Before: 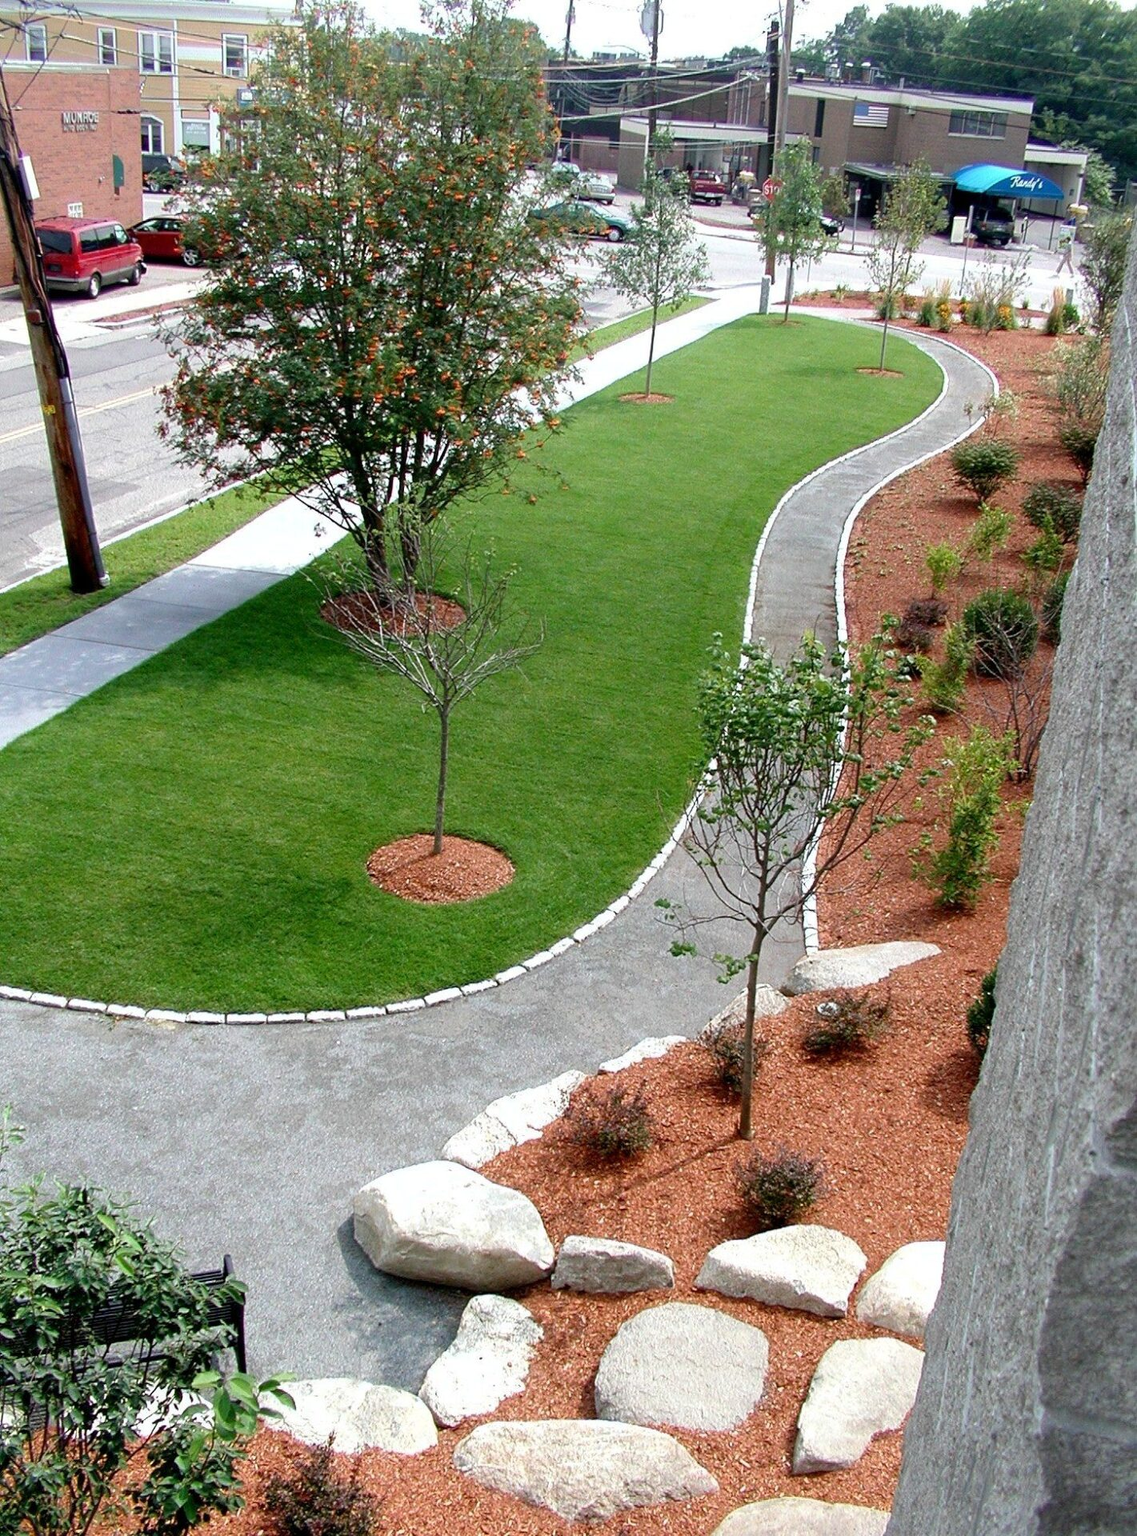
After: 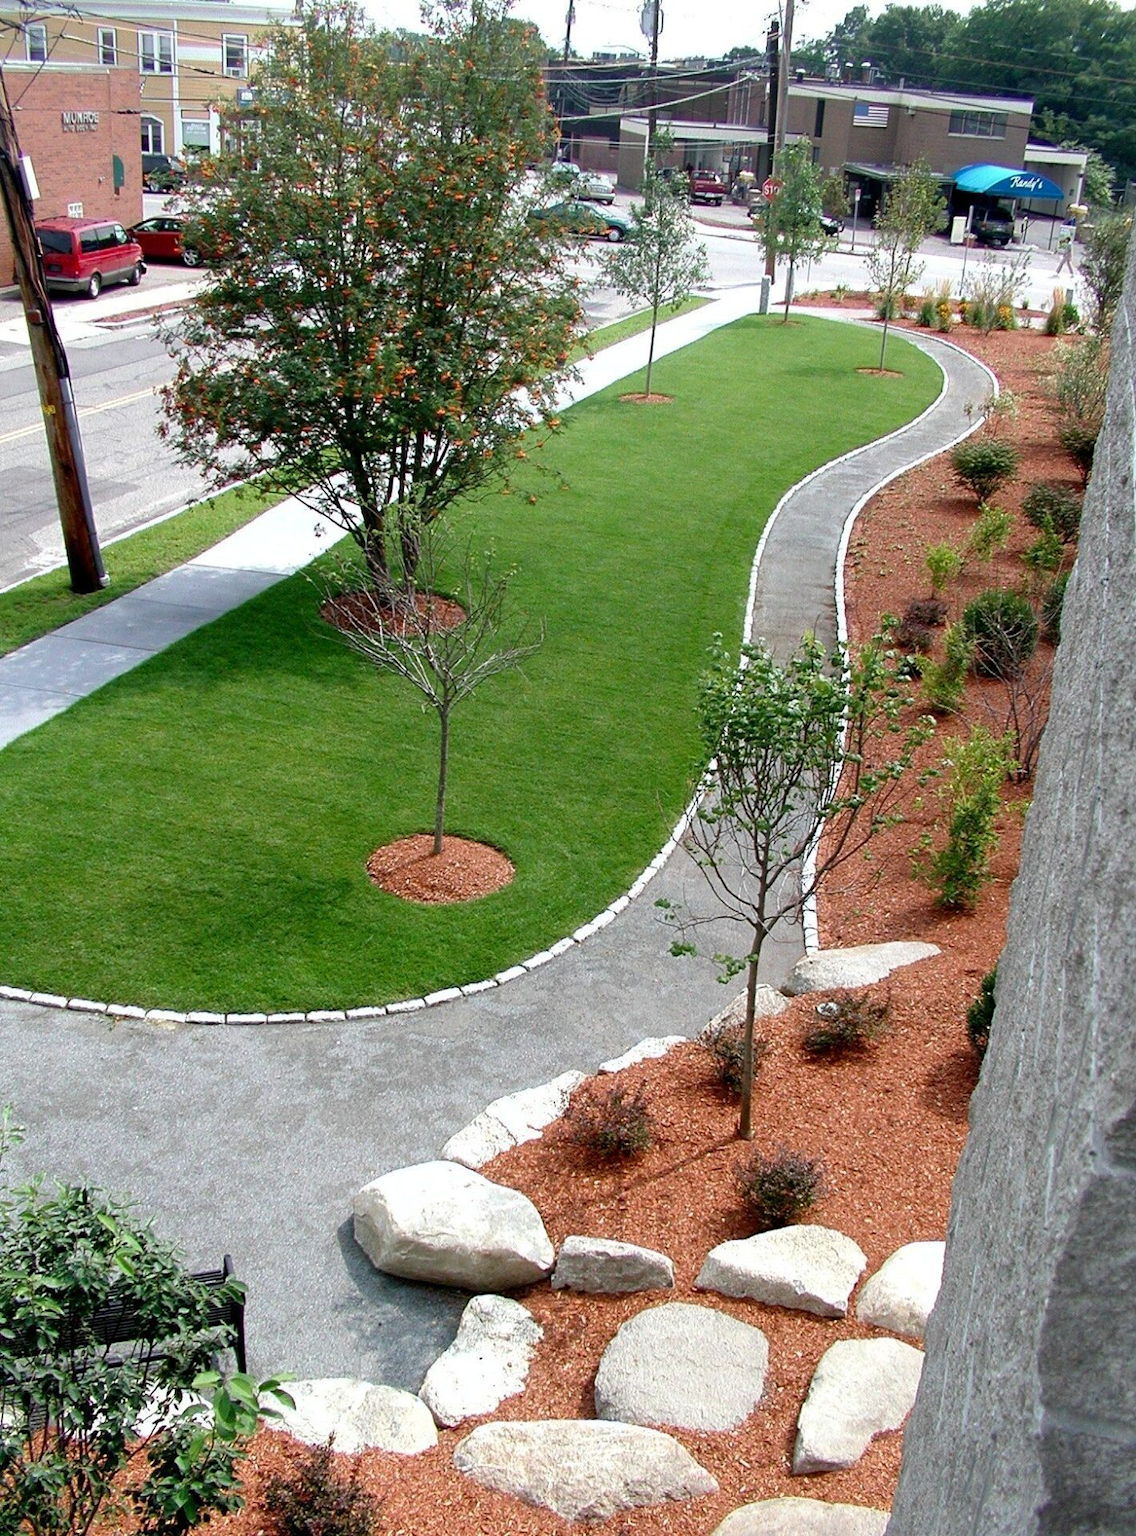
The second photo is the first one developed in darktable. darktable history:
shadows and highlights: radius 336.81, shadows 28.91, soften with gaussian
